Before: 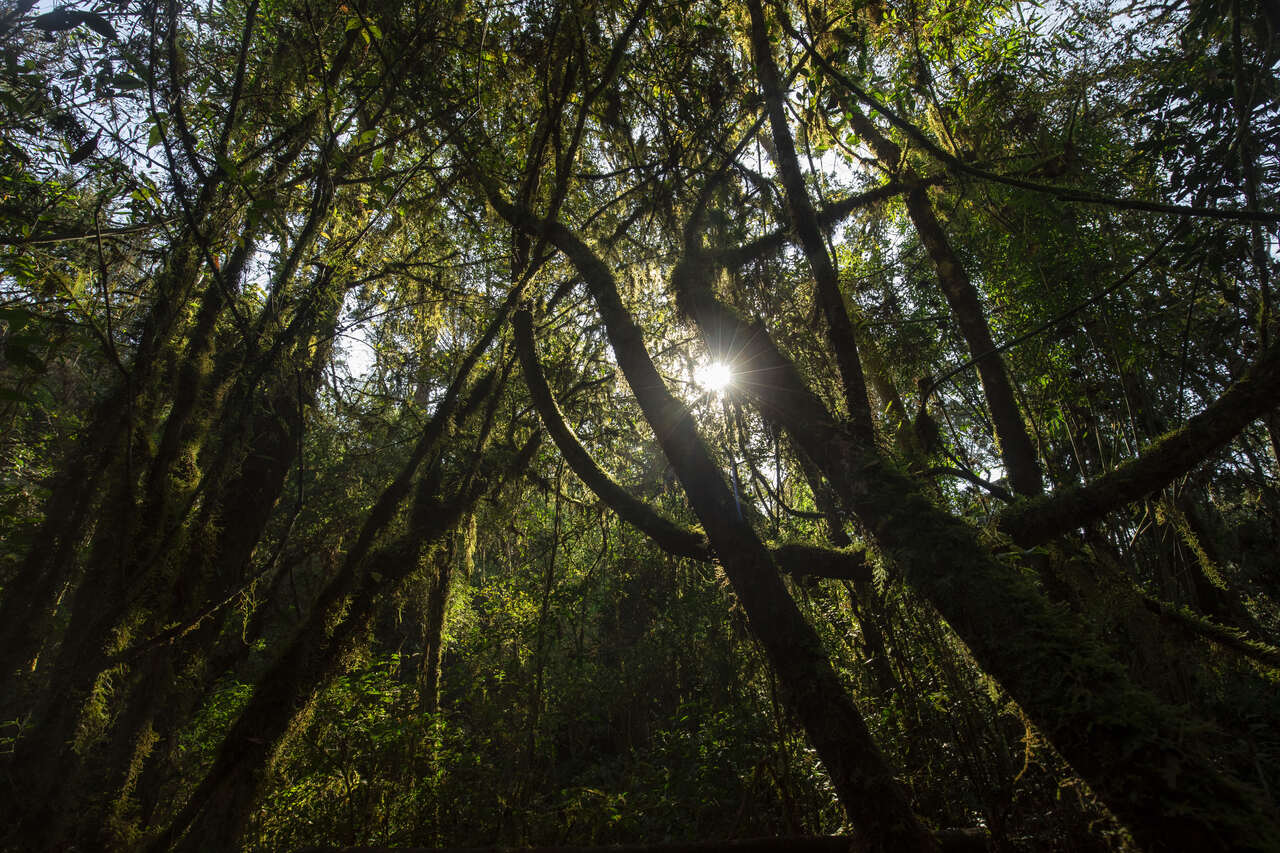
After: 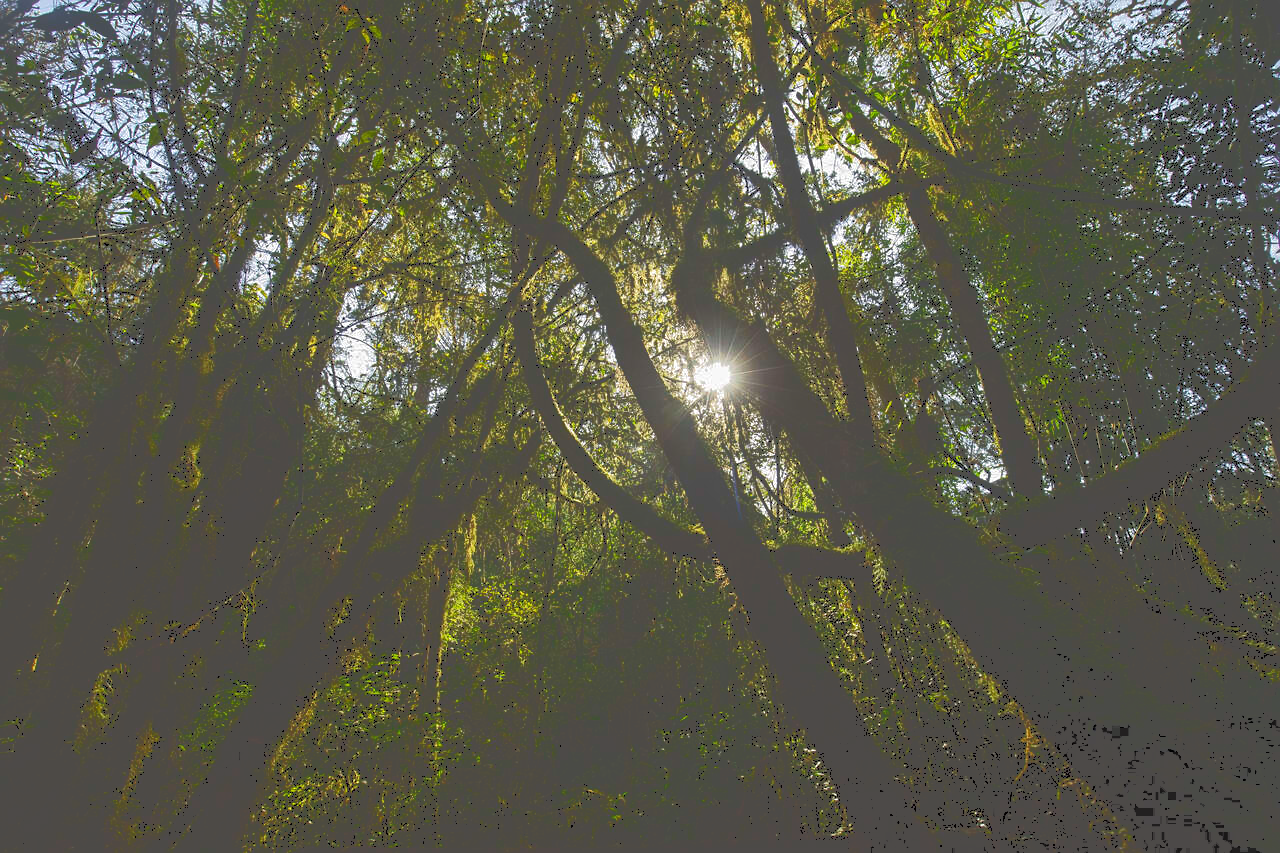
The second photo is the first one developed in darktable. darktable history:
sharpen: amount 0.214
contrast brightness saturation: contrast 0.132, brightness -0.06, saturation 0.154
tone curve: curves: ch0 [(0, 0) (0.003, 0.313) (0.011, 0.317) (0.025, 0.317) (0.044, 0.322) (0.069, 0.327) (0.1, 0.335) (0.136, 0.347) (0.177, 0.364) (0.224, 0.384) (0.277, 0.421) (0.335, 0.459) (0.399, 0.501) (0.468, 0.554) (0.543, 0.611) (0.623, 0.679) (0.709, 0.751) (0.801, 0.804) (0.898, 0.844) (1, 1)], color space Lab, independent channels
